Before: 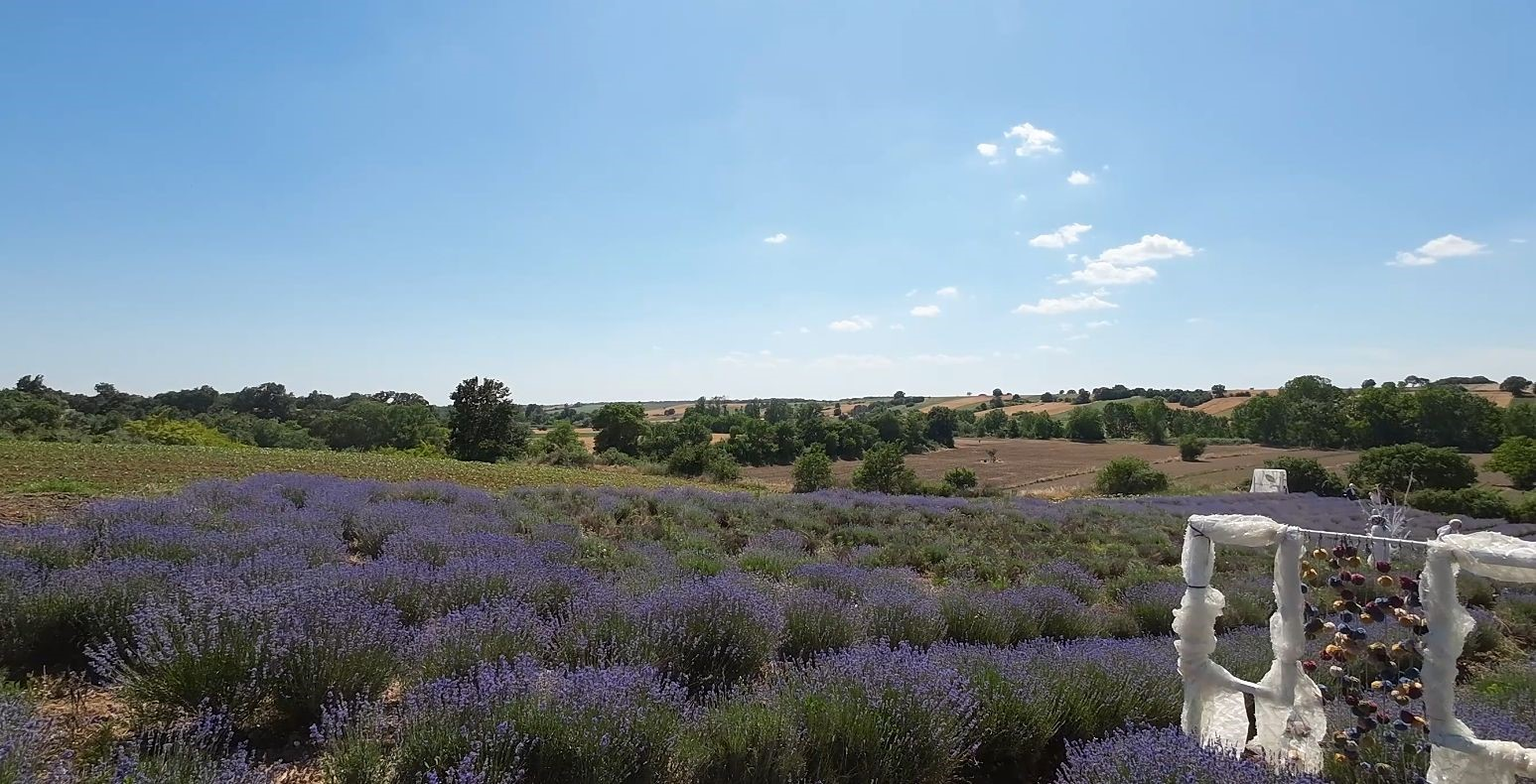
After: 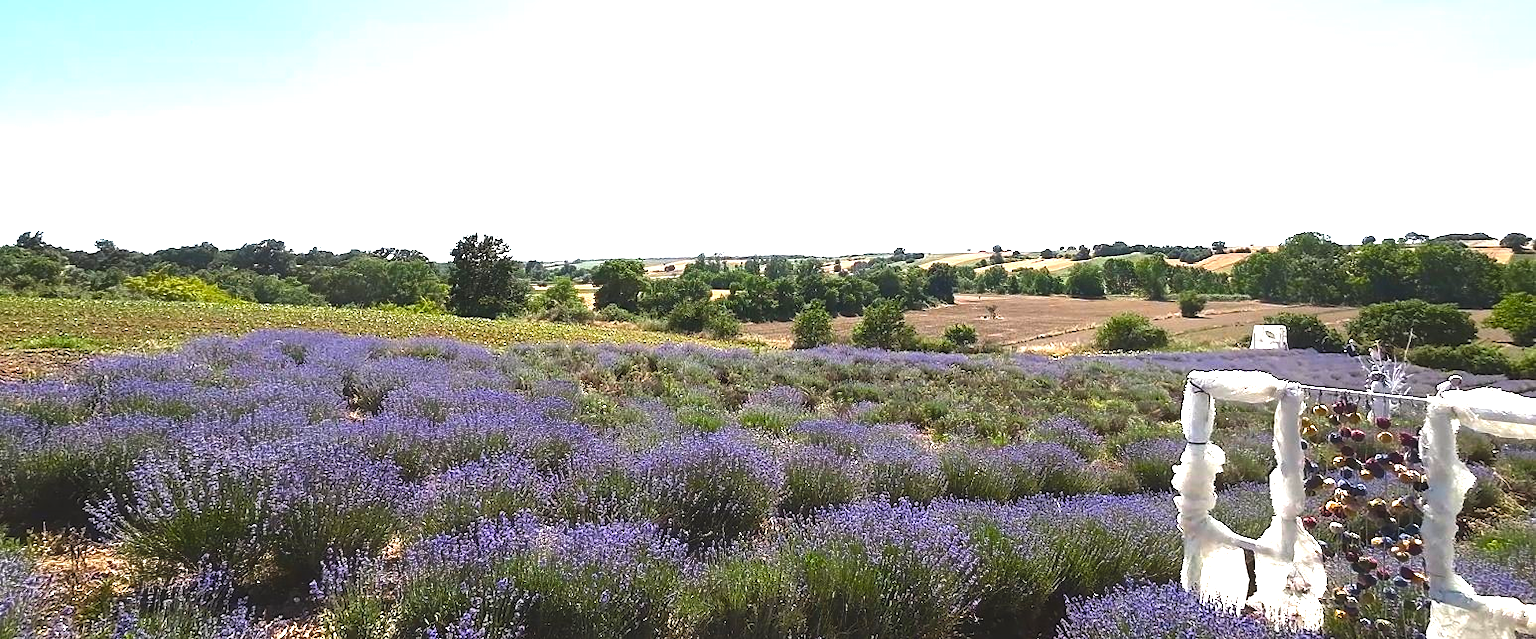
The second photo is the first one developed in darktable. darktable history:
crop and rotate: top 18.367%
exposure: black level correction -0.006, exposure 1 EV, compensate exposure bias true, compensate highlight preservation false
color balance rgb: highlights gain › chroma 0.154%, highlights gain › hue 330.62°, perceptual saturation grading › global saturation 27.517%, perceptual saturation grading › highlights -25.003%, perceptual saturation grading › shadows 24.849%, perceptual brilliance grading › global brilliance 21.511%, perceptual brilliance grading › shadows -35.075%, global vibrance 9.985%
